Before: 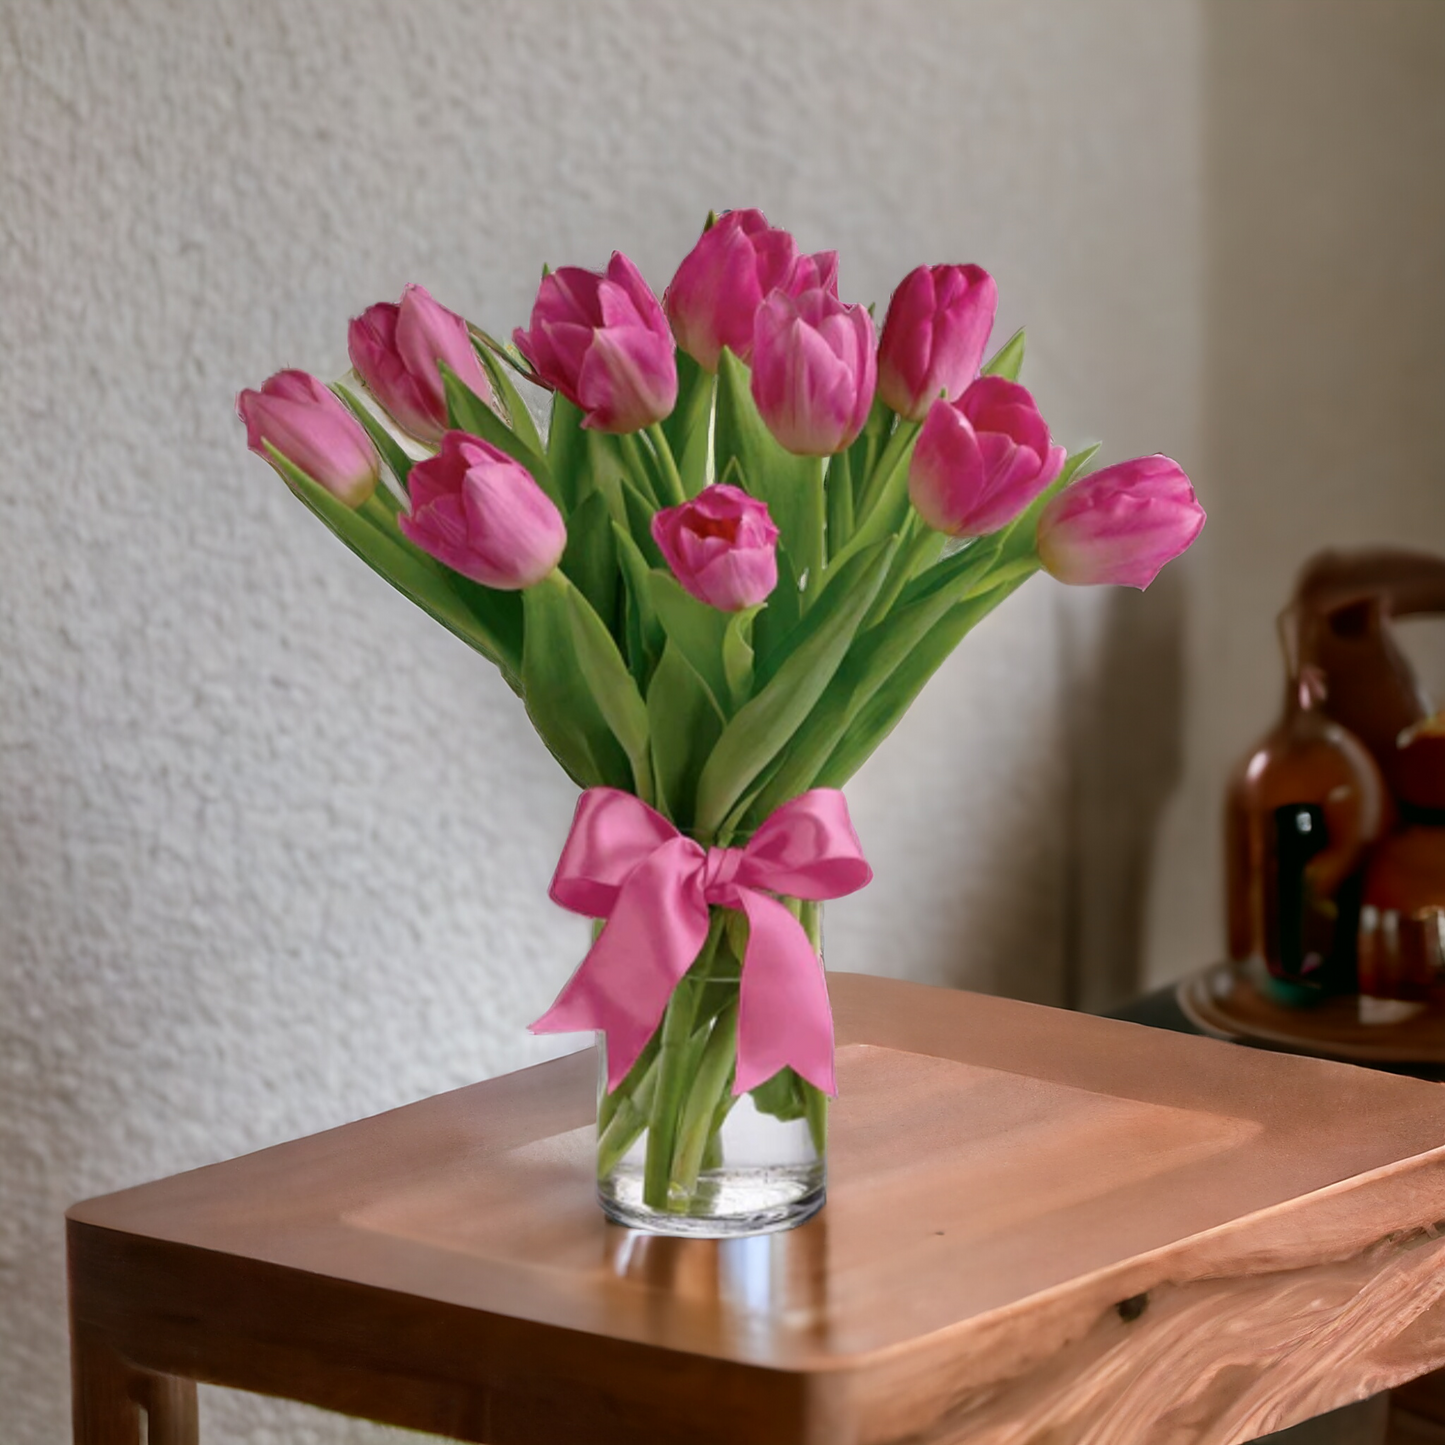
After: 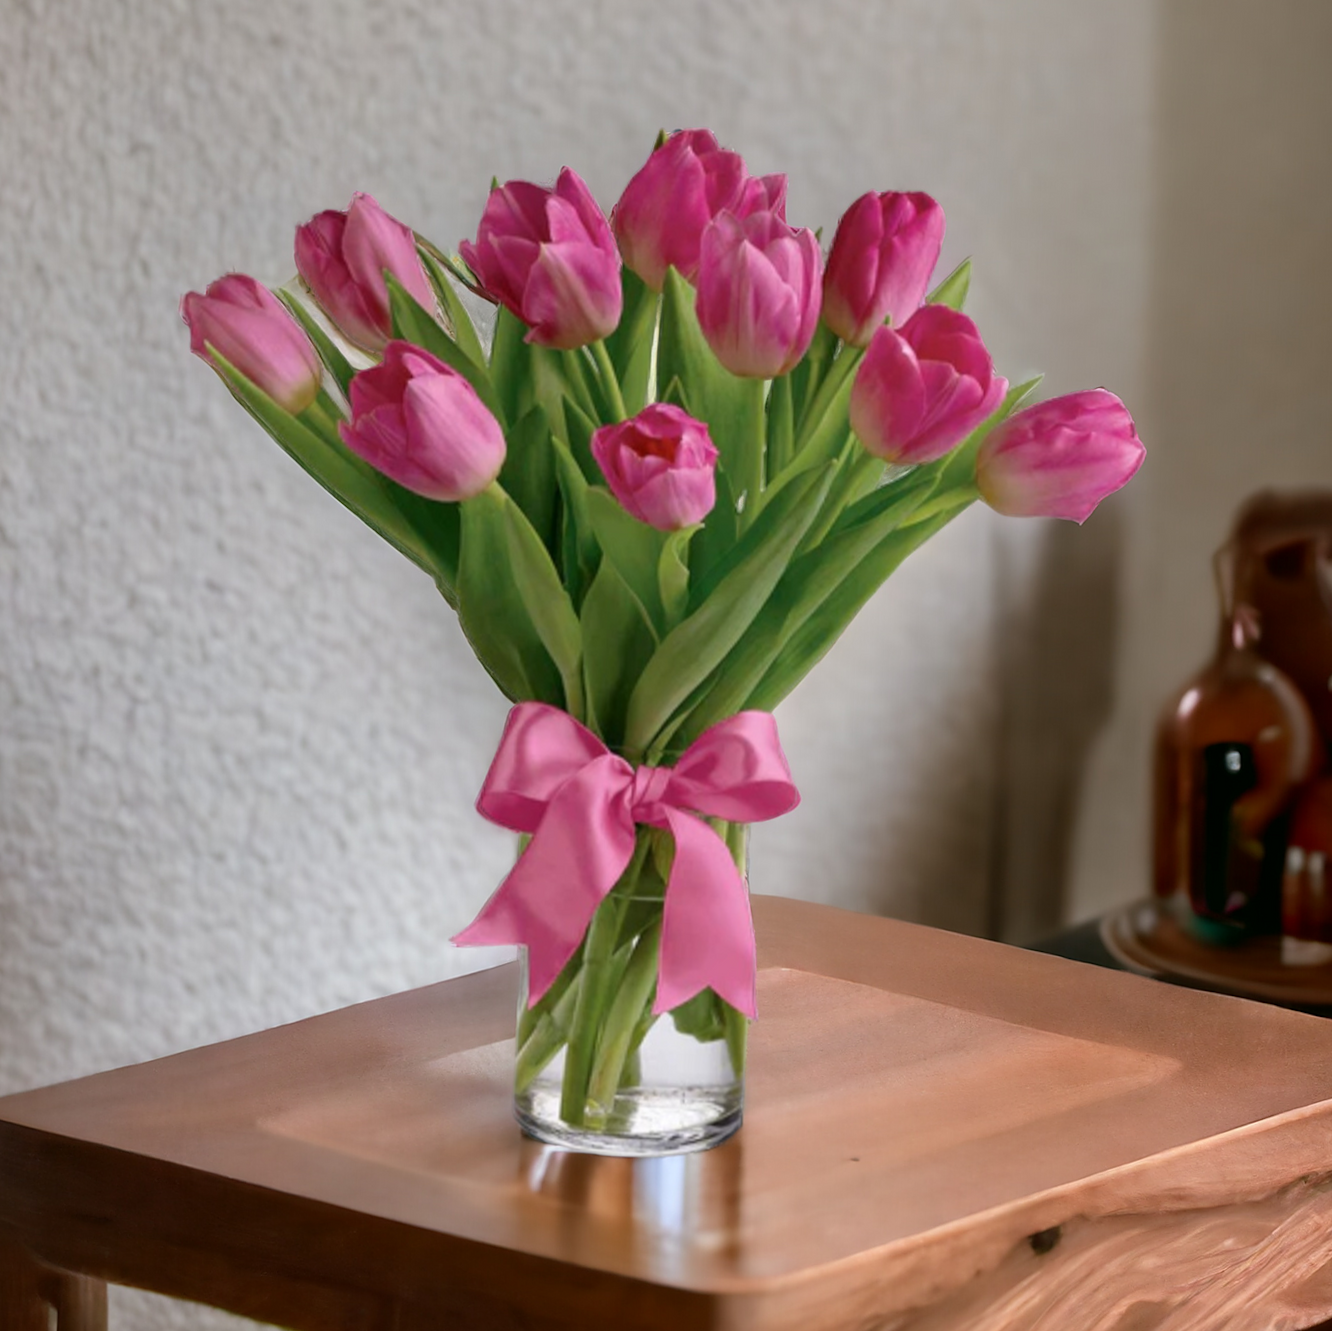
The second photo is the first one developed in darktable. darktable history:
crop and rotate: angle -1.98°, left 3.166%, top 4.143%, right 1.514%, bottom 0.586%
